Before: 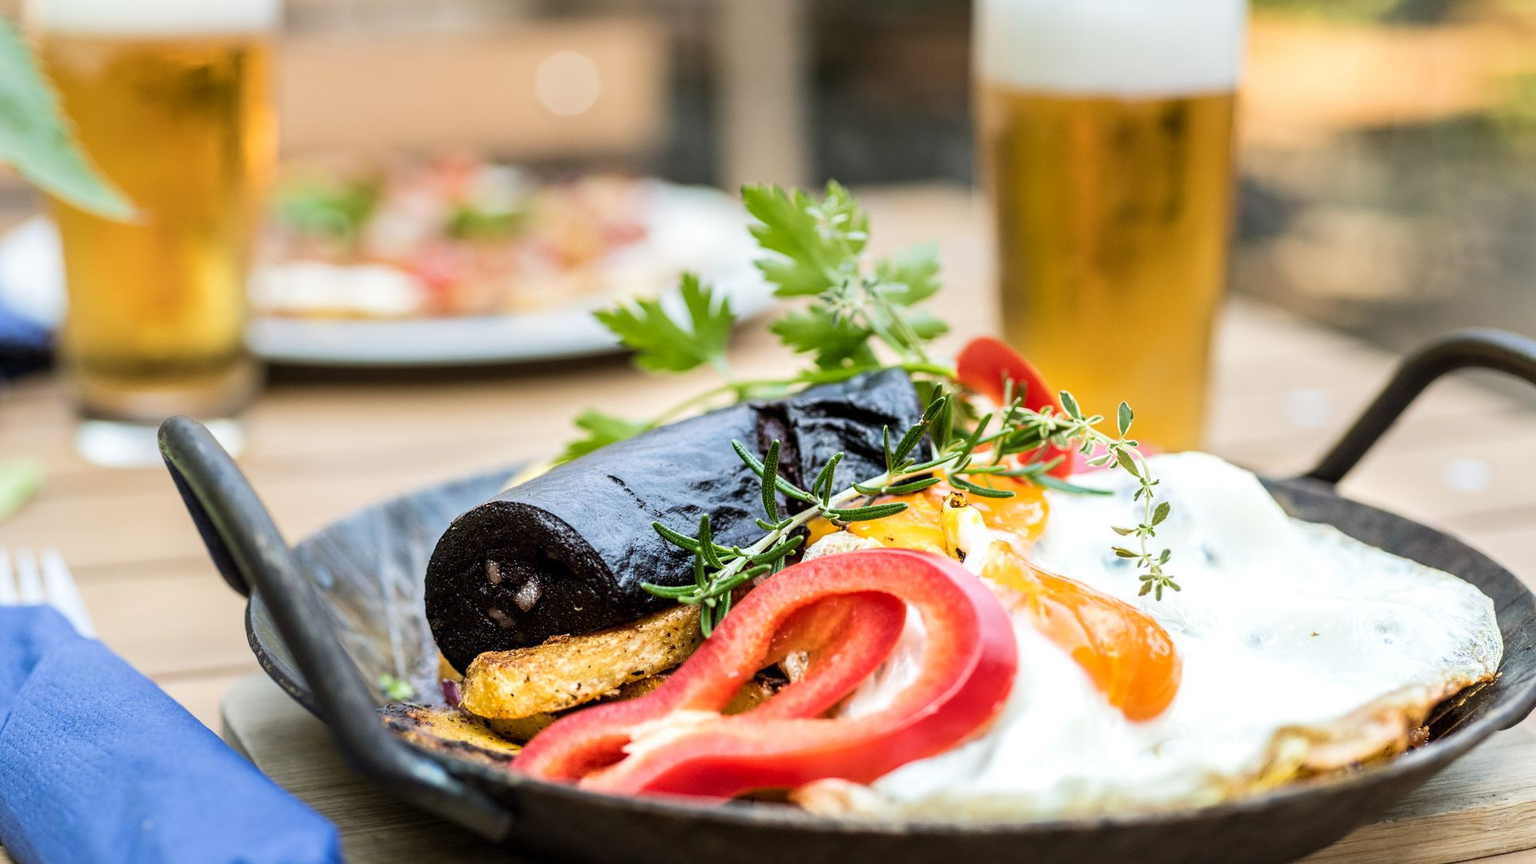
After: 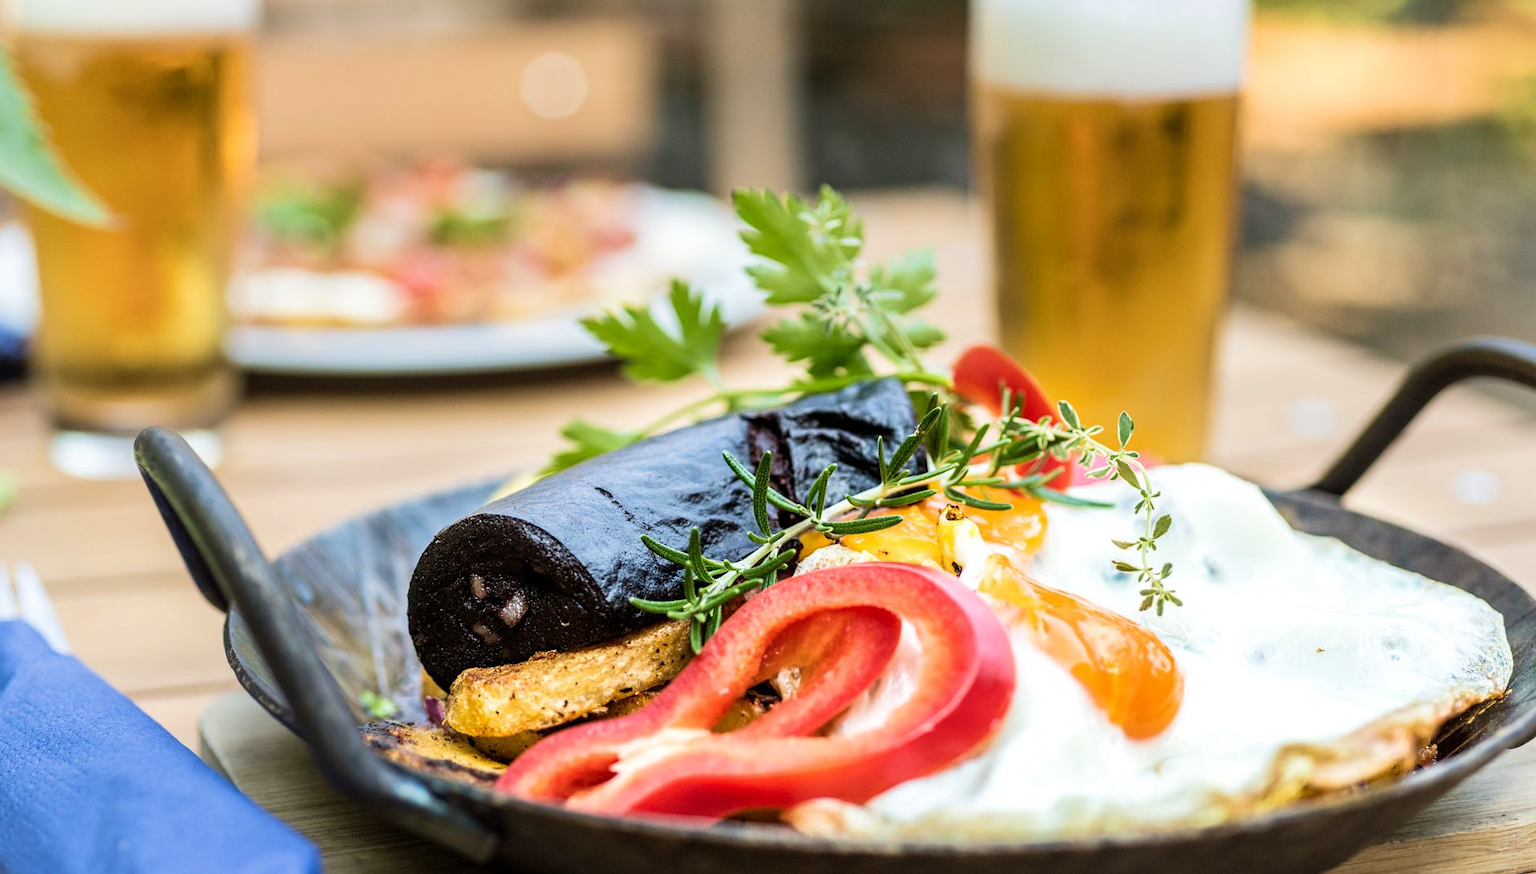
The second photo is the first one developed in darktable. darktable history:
velvia: on, module defaults
crop and rotate: left 1.774%, right 0.633%, bottom 1.28%
